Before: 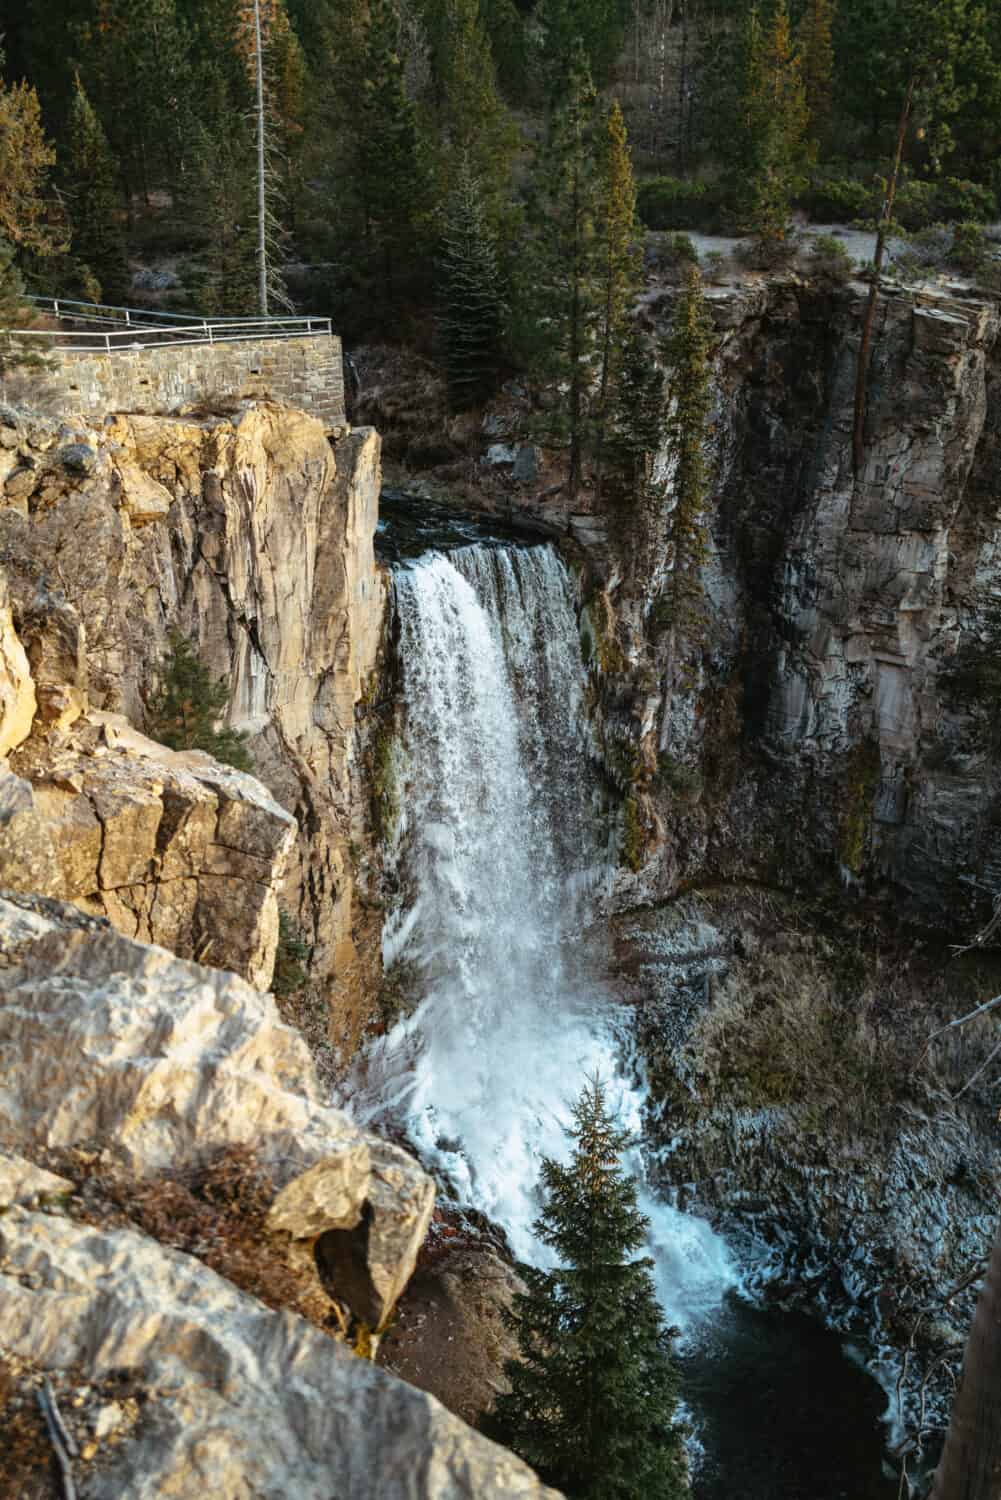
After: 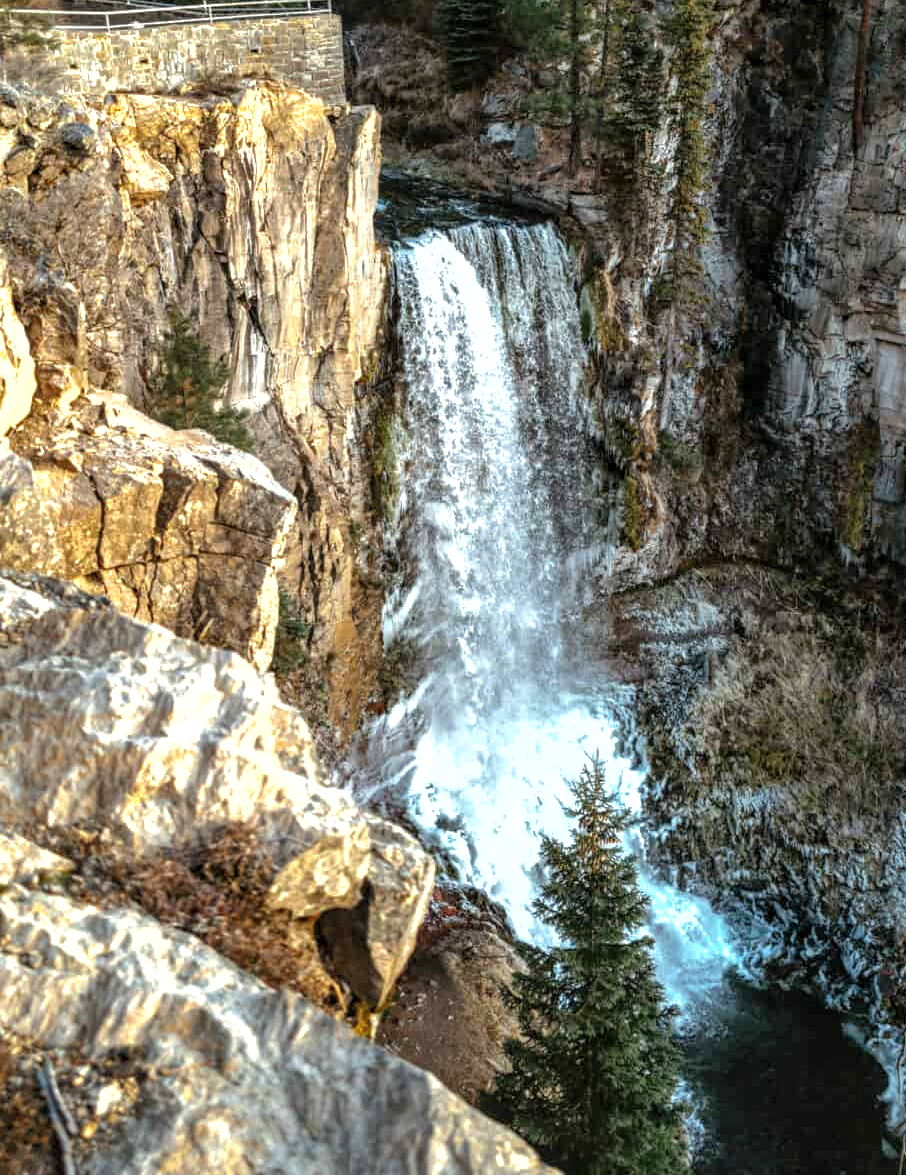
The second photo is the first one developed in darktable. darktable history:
exposure: exposure 0.203 EV, compensate highlight preservation false
crop: top 21.423%, right 9.446%, bottom 0.238%
local contrast: on, module defaults
tone equalizer: -8 EV -0.379 EV, -7 EV -0.381 EV, -6 EV -0.32 EV, -5 EV -0.204 EV, -3 EV 0.221 EV, -2 EV 0.32 EV, -1 EV 0.392 EV, +0 EV 0.443 EV
contrast equalizer: octaves 7, y [[0.515 ×6], [0.507 ×6], [0.425 ×6], [0 ×6], [0 ×6]], mix 0.52
shadows and highlights: on, module defaults
